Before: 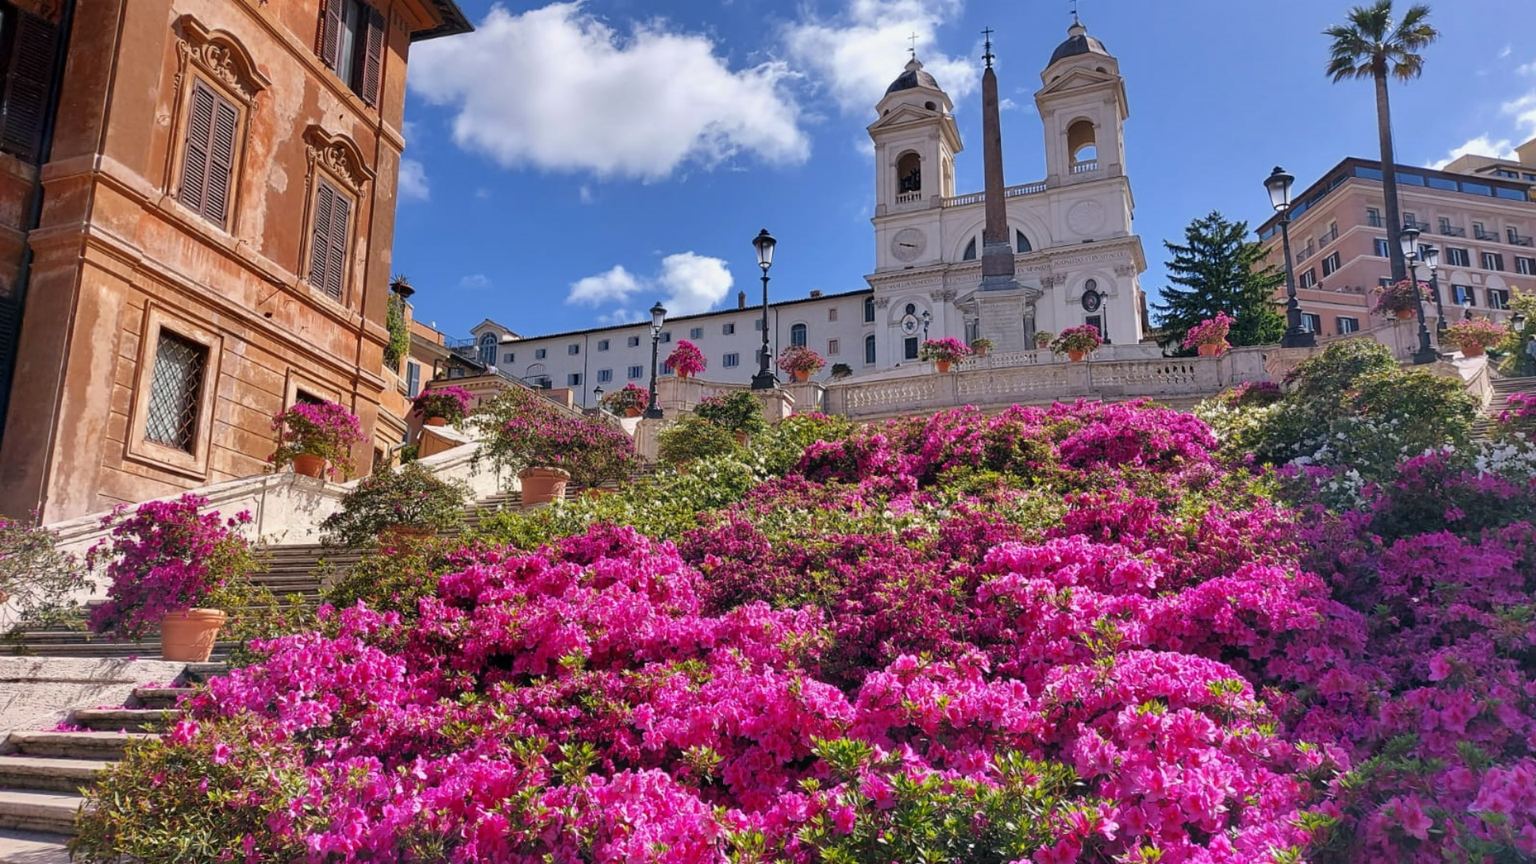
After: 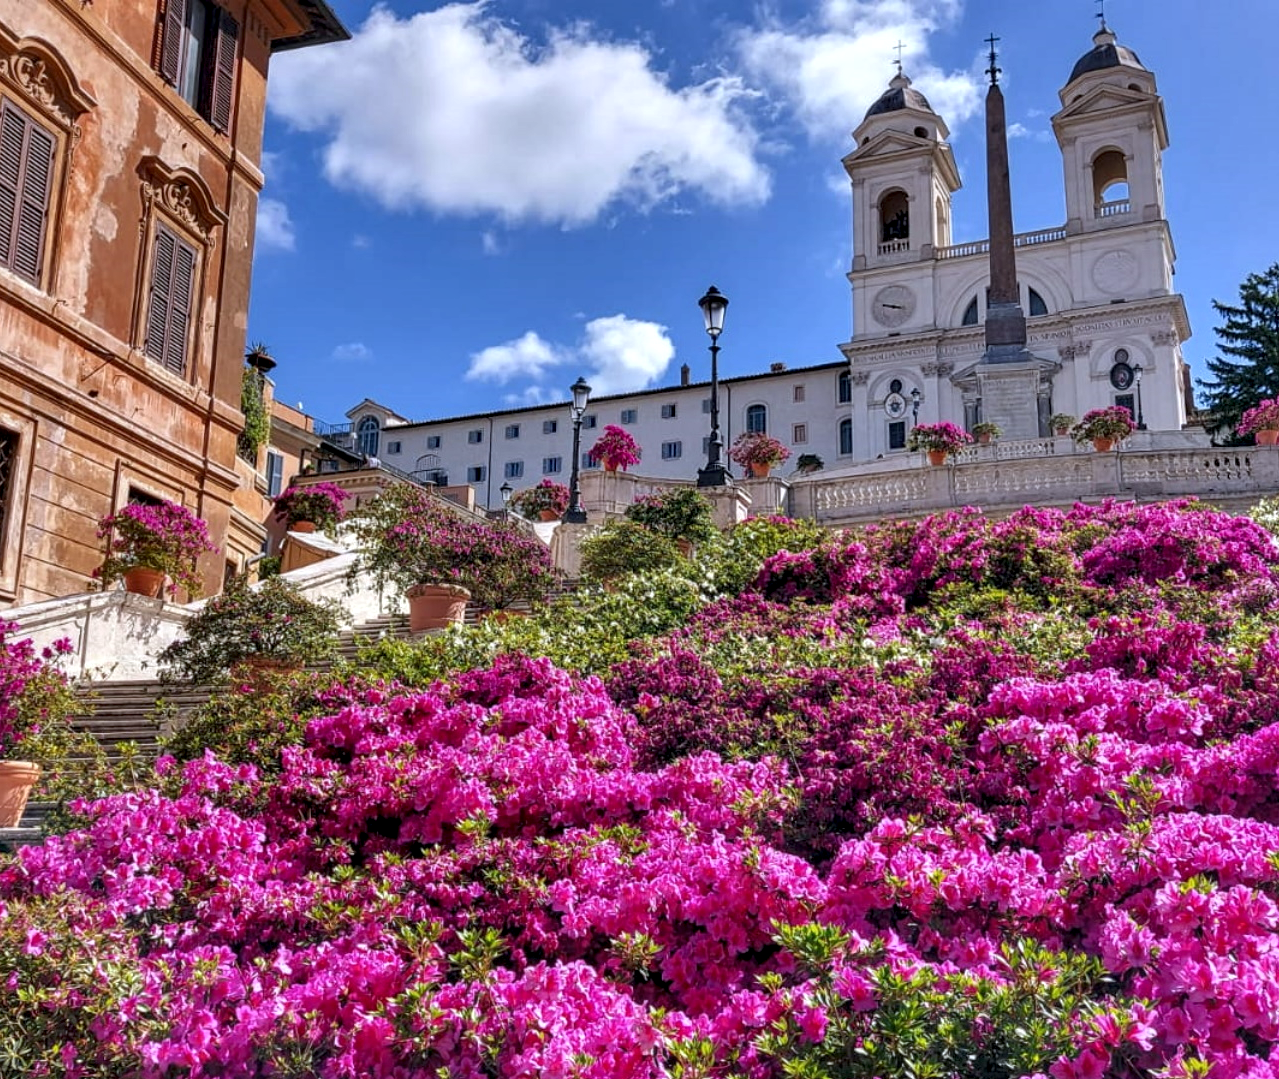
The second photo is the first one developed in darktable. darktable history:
white balance: red 0.967, blue 1.049
local contrast: on, module defaults
crop and rotate: left 12.648%, right 20.685%
contrast equalizer: octaves 7, y [[0.6 ×6], [0.55 ×6], [0 ×6], [0 ×6], [0 ×6]], mix 0.29
tone equalizer: on, module defaults
